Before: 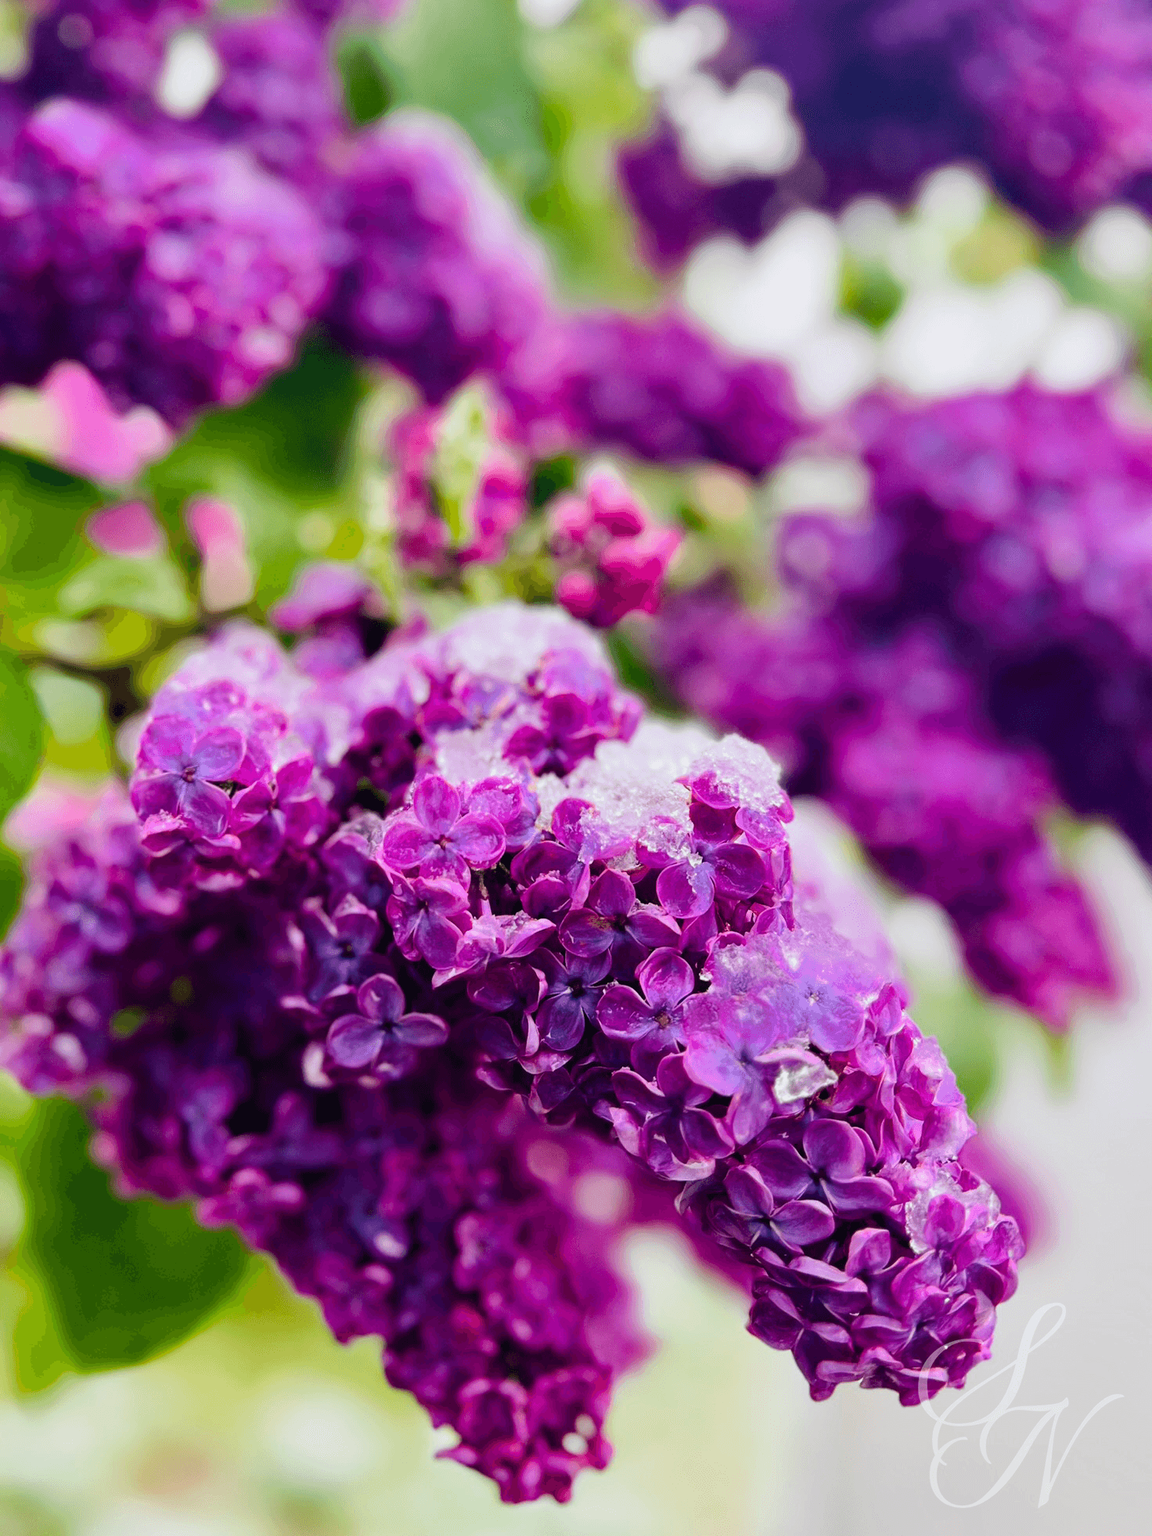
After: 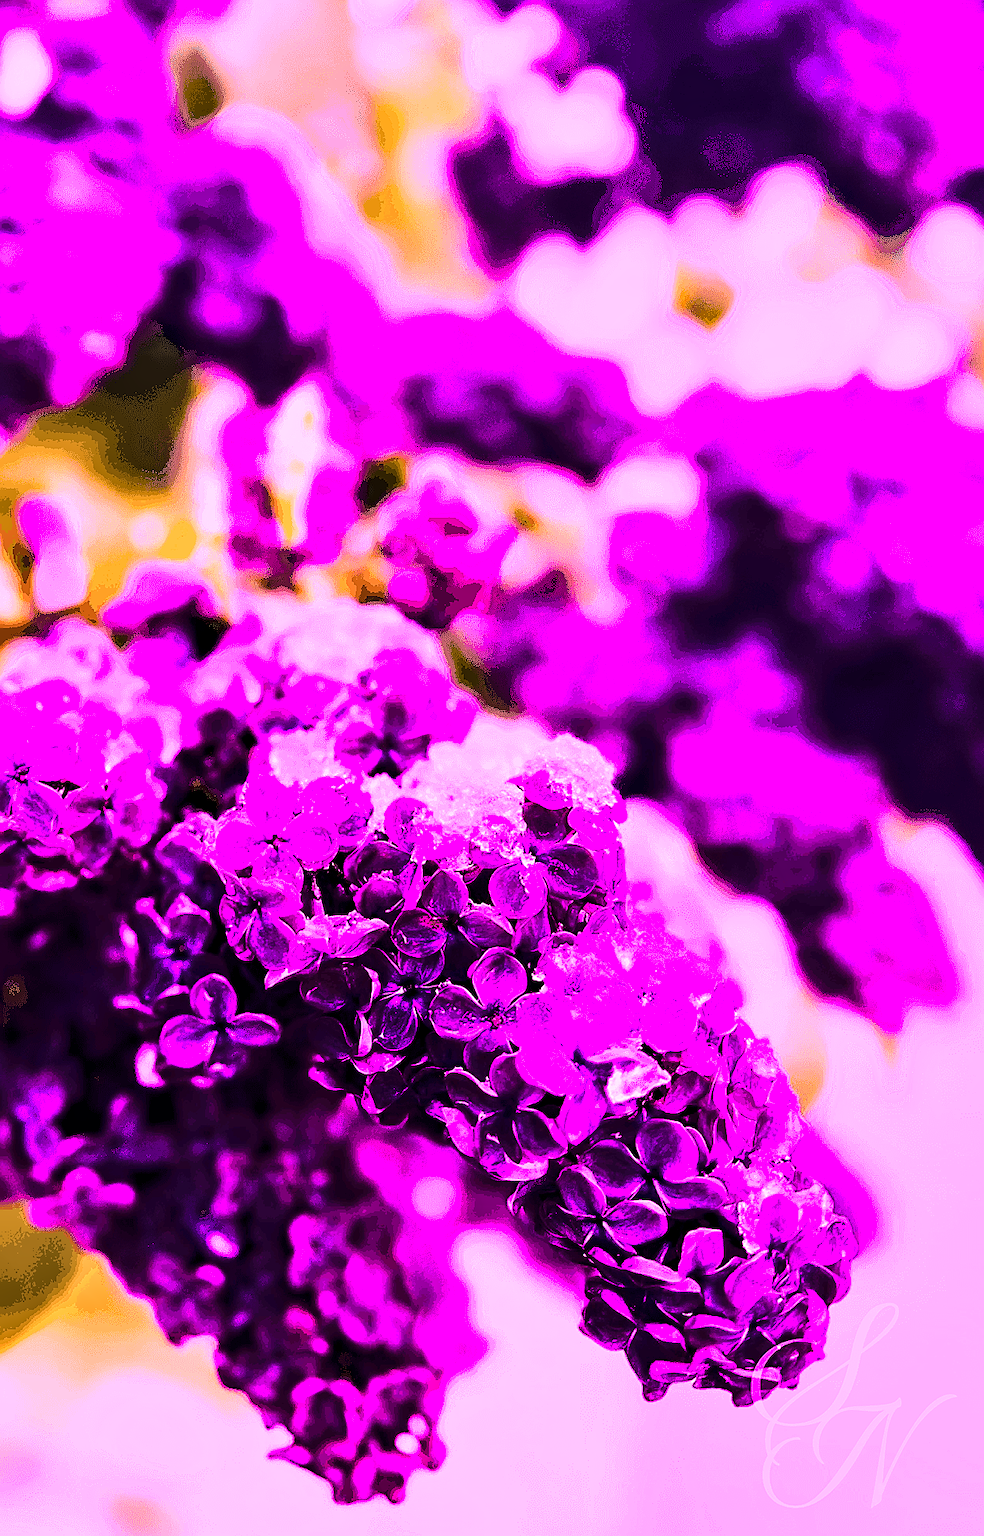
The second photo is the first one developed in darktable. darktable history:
exposure: black level correction 0.001, exposure 0.498 EV, compensate highlight preservation false
color calibration: illuminant custom, x 0.263, y 0.52, temperature 7026.19 K, saturation algorithm version 1 (2020)
color balance rgb: perceptual saturation grading › global saturation 30.508%, perceptual brilliance grading › highlights 4.743%, perceptual brilliance grading › shadows -9.619%
sharpen: radius 1.414, amount 1.24, threshold 0.663
tone curve: curves: ch0 [(0, 0) (0.003, 0.002) (0.011, 0.008) (0.025, 0.017) (0.044, 0.027) (0.069, 0.037) (0.1, 0.052) (0.136, 0.074) (0.177, 0.11) (0.224, 0.155) (0.277, 0.237) (0.335, 0.34) (0.399, 0.467) (0.468, 0.584) (0.543, 0.683) (0.623, 0.762) (0.709, 0.827) (0.801, 0.888) (0.898, 0.947) (1, 1)], color space Lab, linked channels, preserve colors none
crop and rotate: left 14.557%
velvia: on, module defaults
contrast equalizer: y [[0.545, 0.572, 0.59, 0.59, 0.571, 0.545], [0.5 ×6], [0.5 ×6], [0 ×6], [0 ×6]]
